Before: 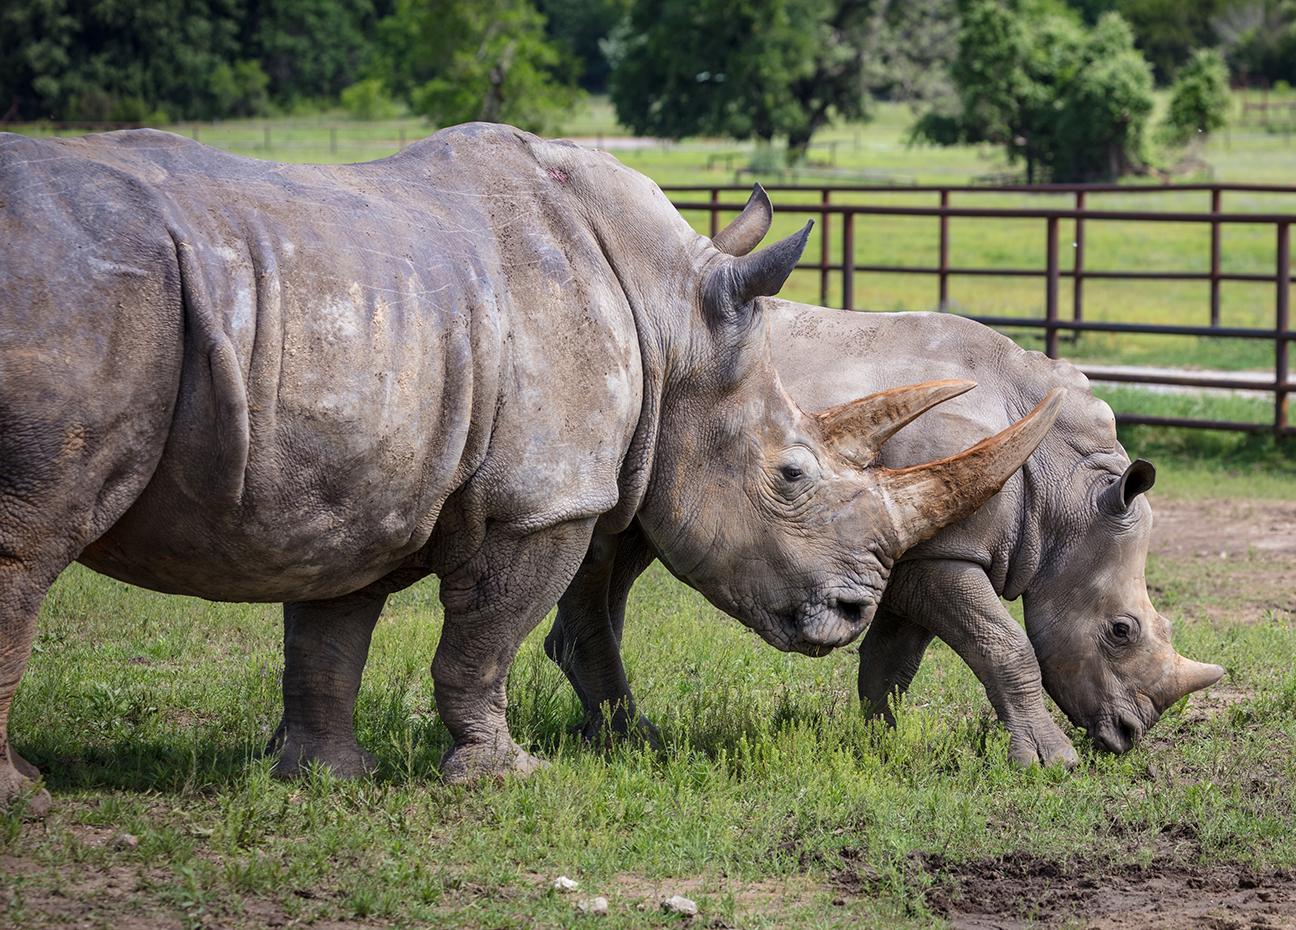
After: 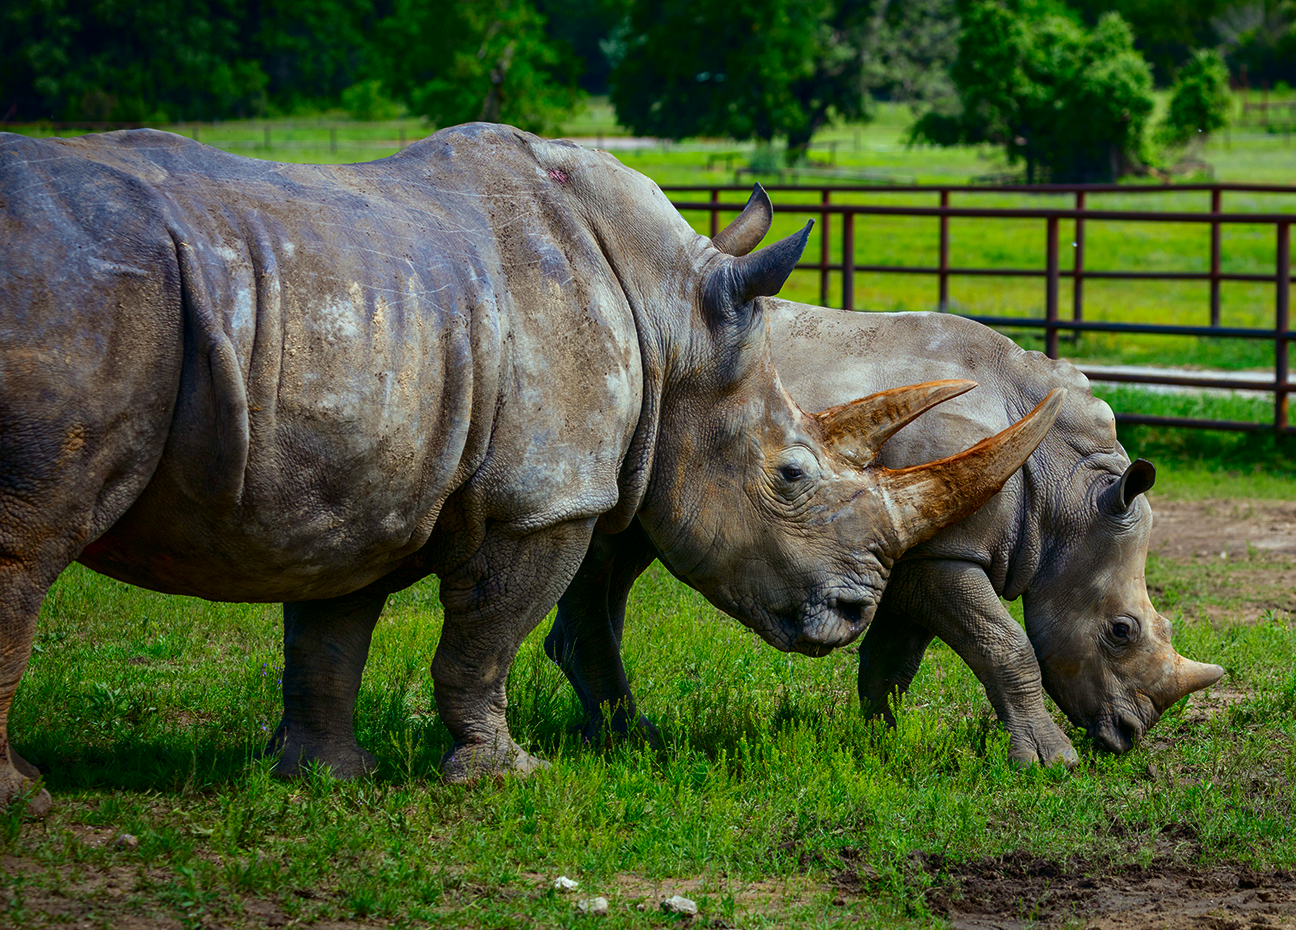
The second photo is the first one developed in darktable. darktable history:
color correction: highlights a* -7.33, highlights b* 1.26, shadows a* -3.55, saturation 1.4
contrast brightness saturation: brightness -0.25, saturation 0.2
